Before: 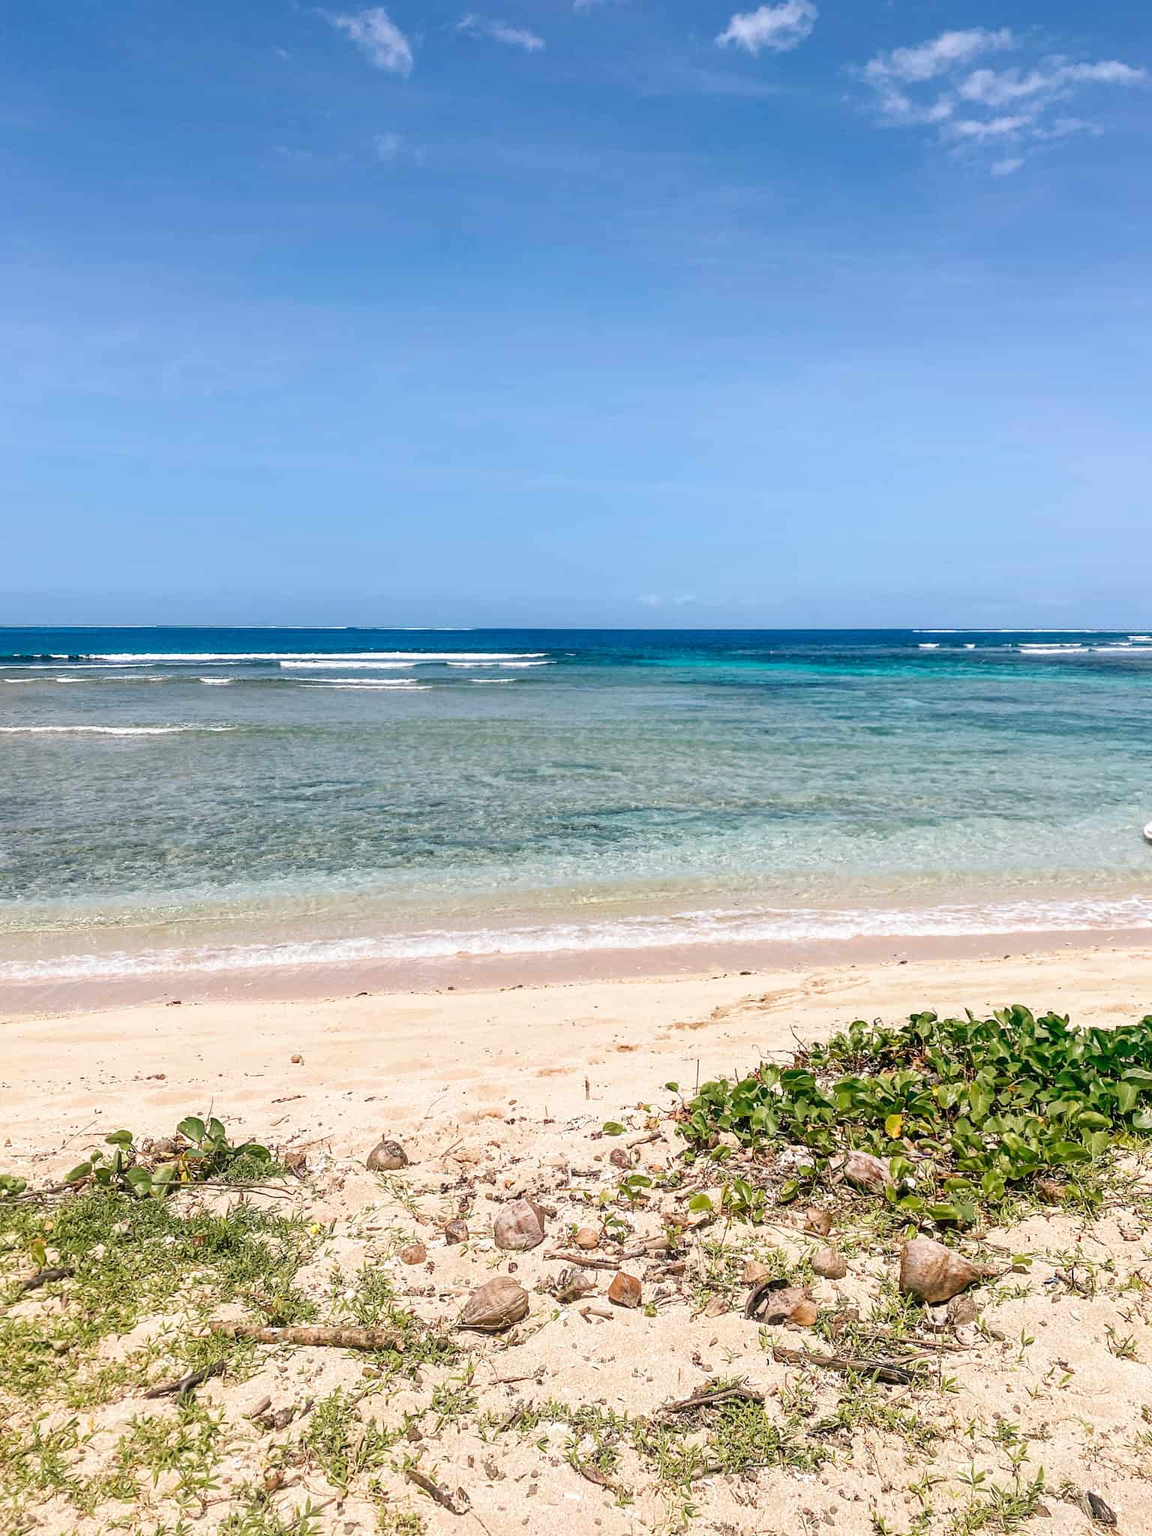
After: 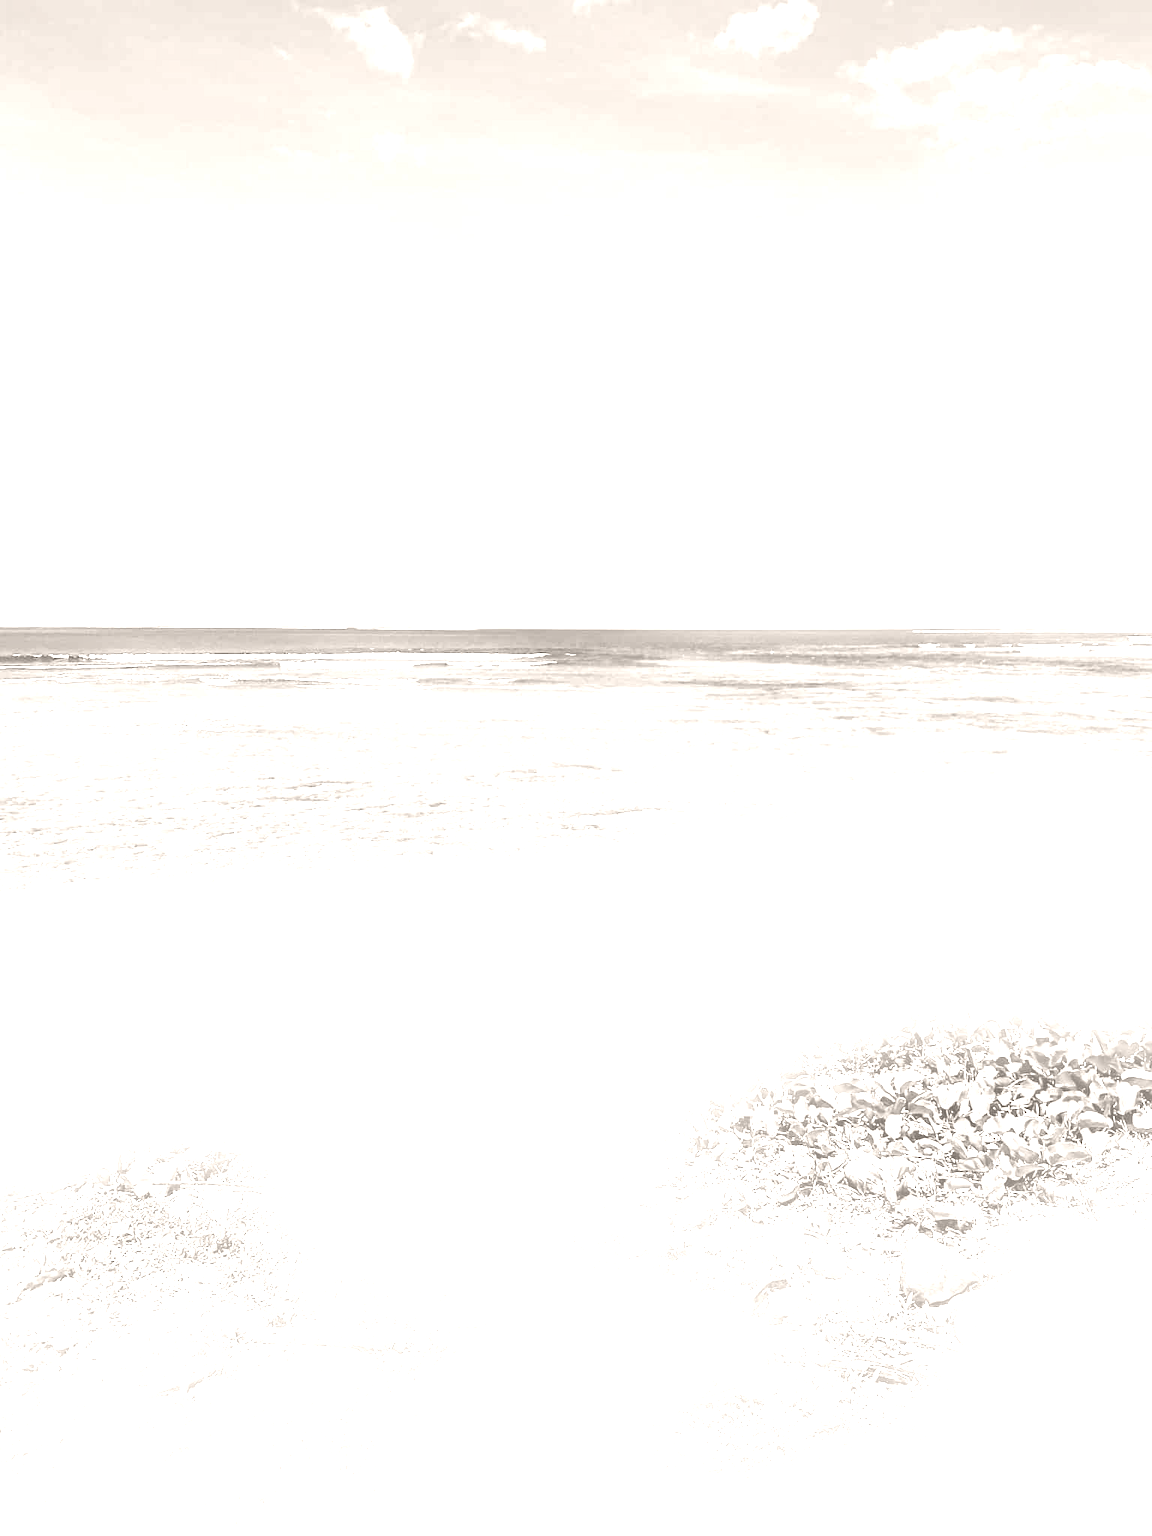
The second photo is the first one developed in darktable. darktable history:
exposure: black level correction 0, exposure 0.7 EV, compensate exposure bias true, compensate highlight preservation false
colorize: hue 34.49°, saturation 35.33%, source mix 100%, lightness 55%, version 1
color balance: input saturation 100.43%, contrast fulcrum 14.22%, output saturation 70.41%
bloom: size 15%, threshold 97%, strength 7%
